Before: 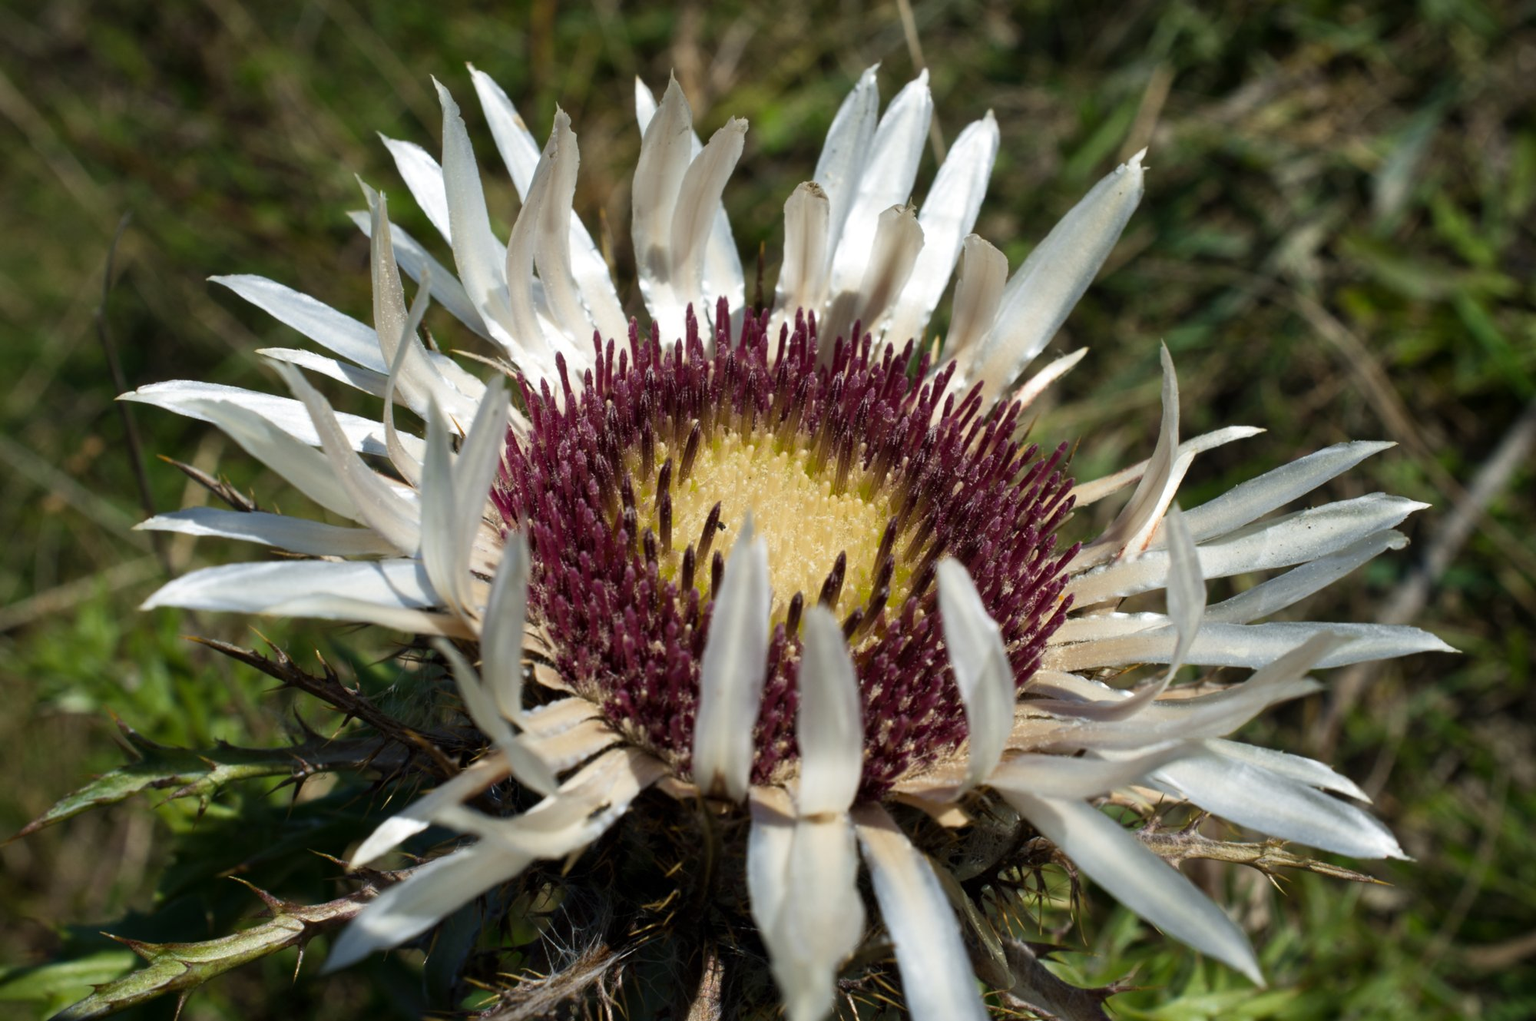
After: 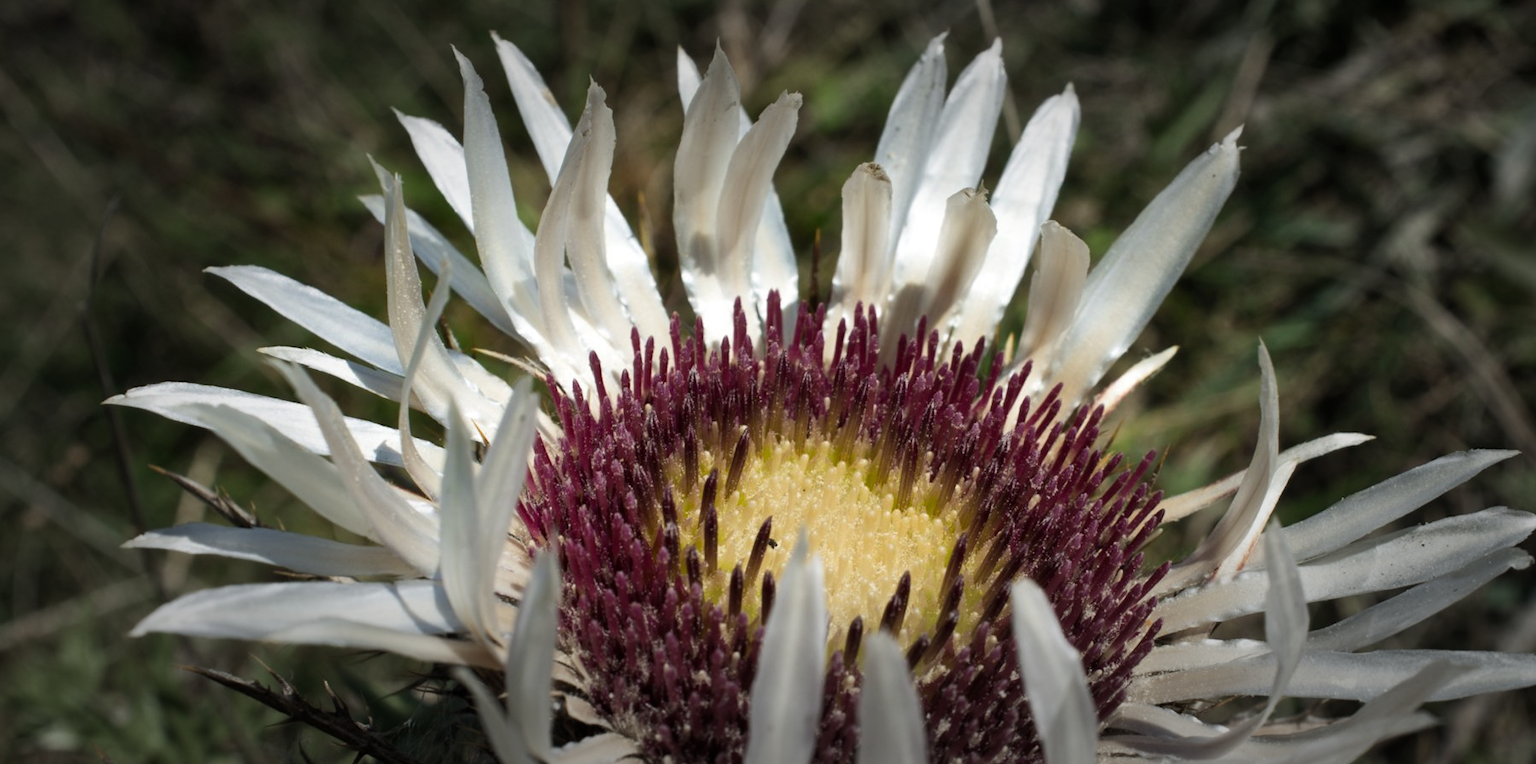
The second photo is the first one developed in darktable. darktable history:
crop: left 1.509%, top 3.452%, right 7.696%, bottom 28.452%
vignetting: fall-off start 48.41%, automatic ratio true, width/height ratio 1.29, unbound false
